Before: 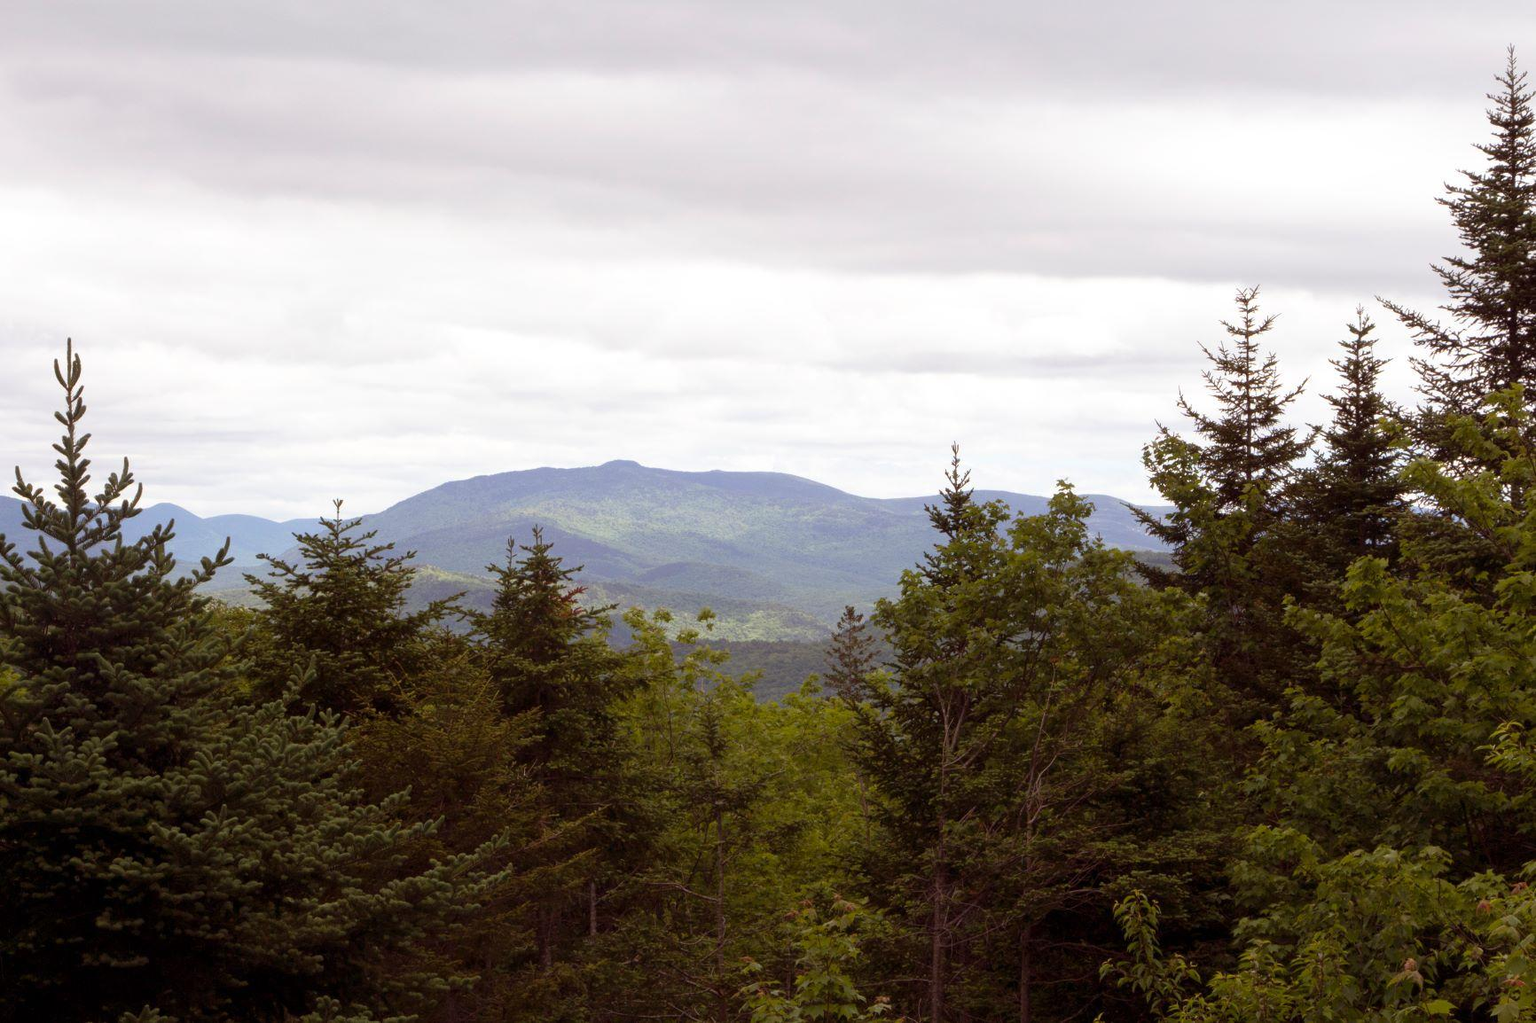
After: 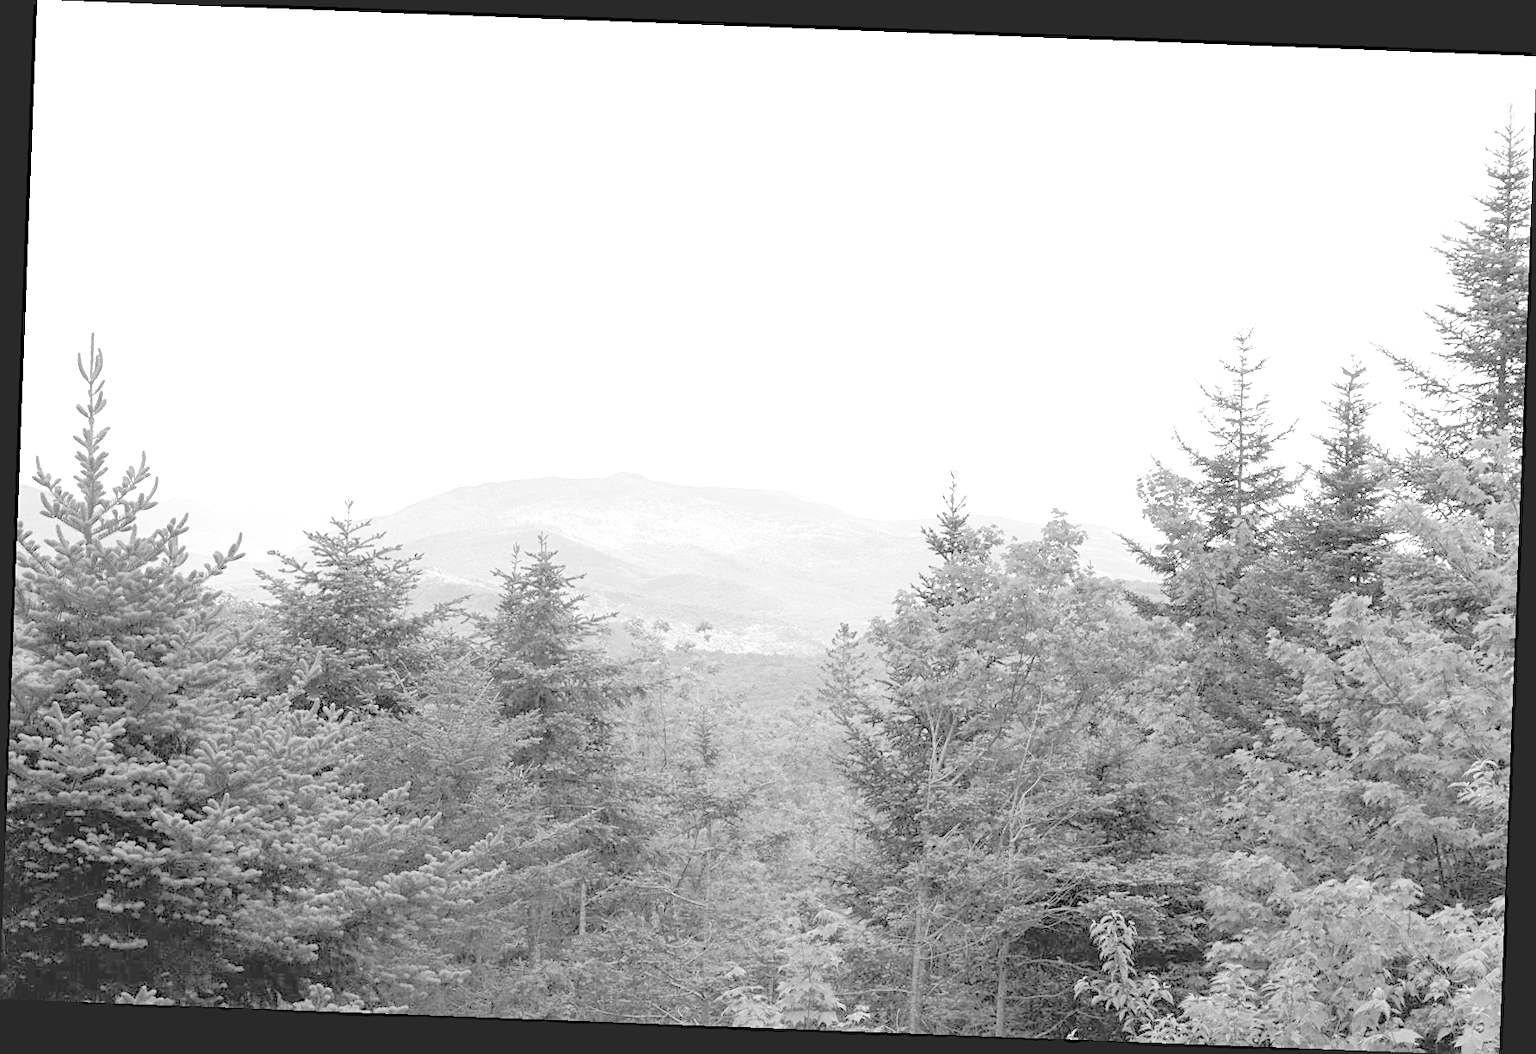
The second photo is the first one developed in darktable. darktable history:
contrast brightness saturation: brightness 1
exposure: black level correction 0, exposure 1.1 EV, compensate exposure bias true, compensate highlight preservation false
monochrome: on, module defaults
sharpen: on, module defaults
rotate and perspective: rotation 2.17°, automatic cropping off
